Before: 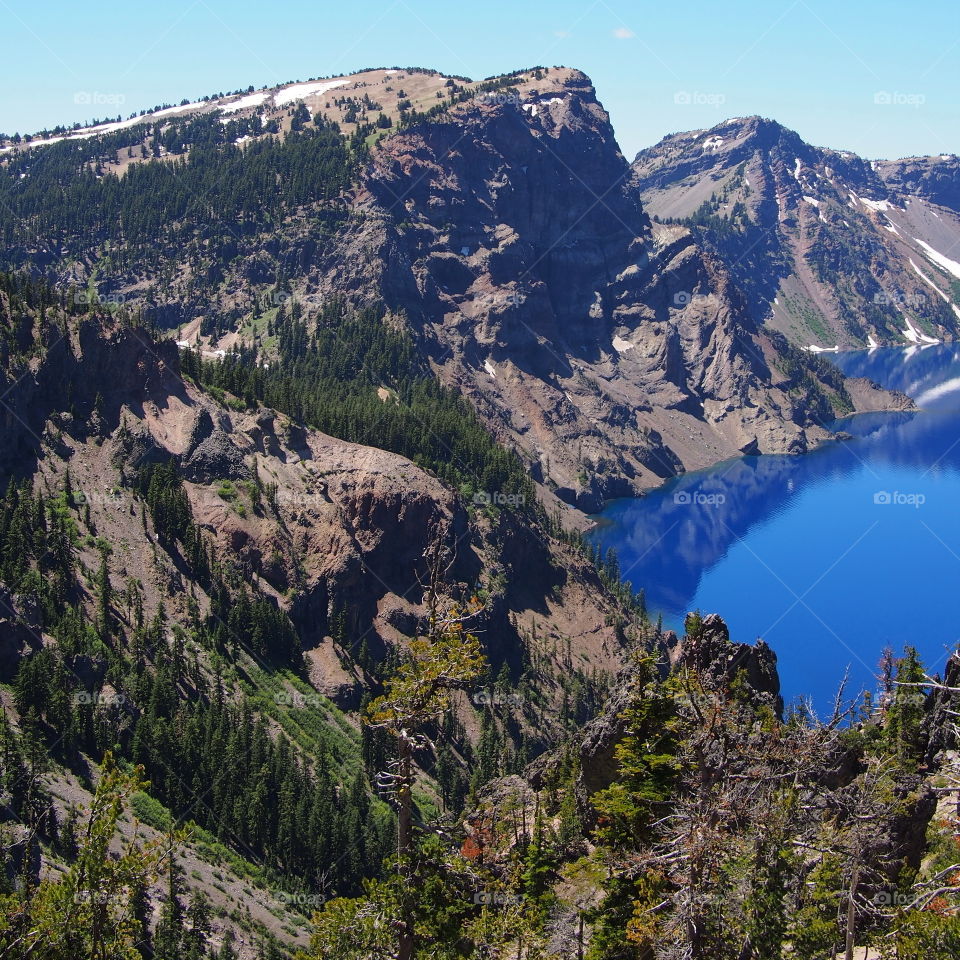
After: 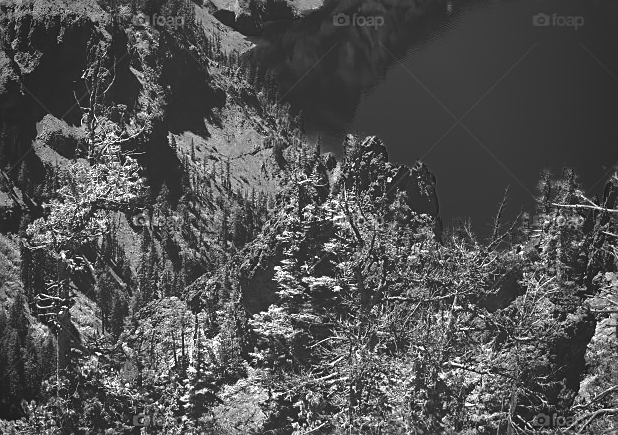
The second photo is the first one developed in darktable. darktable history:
color zones: curves: ch0 [(0, 0.554) (0.146, 0.662) (0.293, 0.86) (0.503, 0.774) (0.637, 0.106) (0.74, 0.072) (0.866, 0.488) (0.998, 0.569)]; ch1 [(0, 0) (0.143, 0) (0.286, 0) (0.429, 0) (0.571, 0) (0.714, 0) (0.857, 0)]
exposure: black level correction -0.028, compensate highlight preservation false
sharpen: on, module defaults
vignetting: fall-off start 67.21%, center (-0.032, -0.036), width/height ratio 1.016, unbound false
crop and rotate: left 35.536%, top 49.806%, bottom 4.865%
